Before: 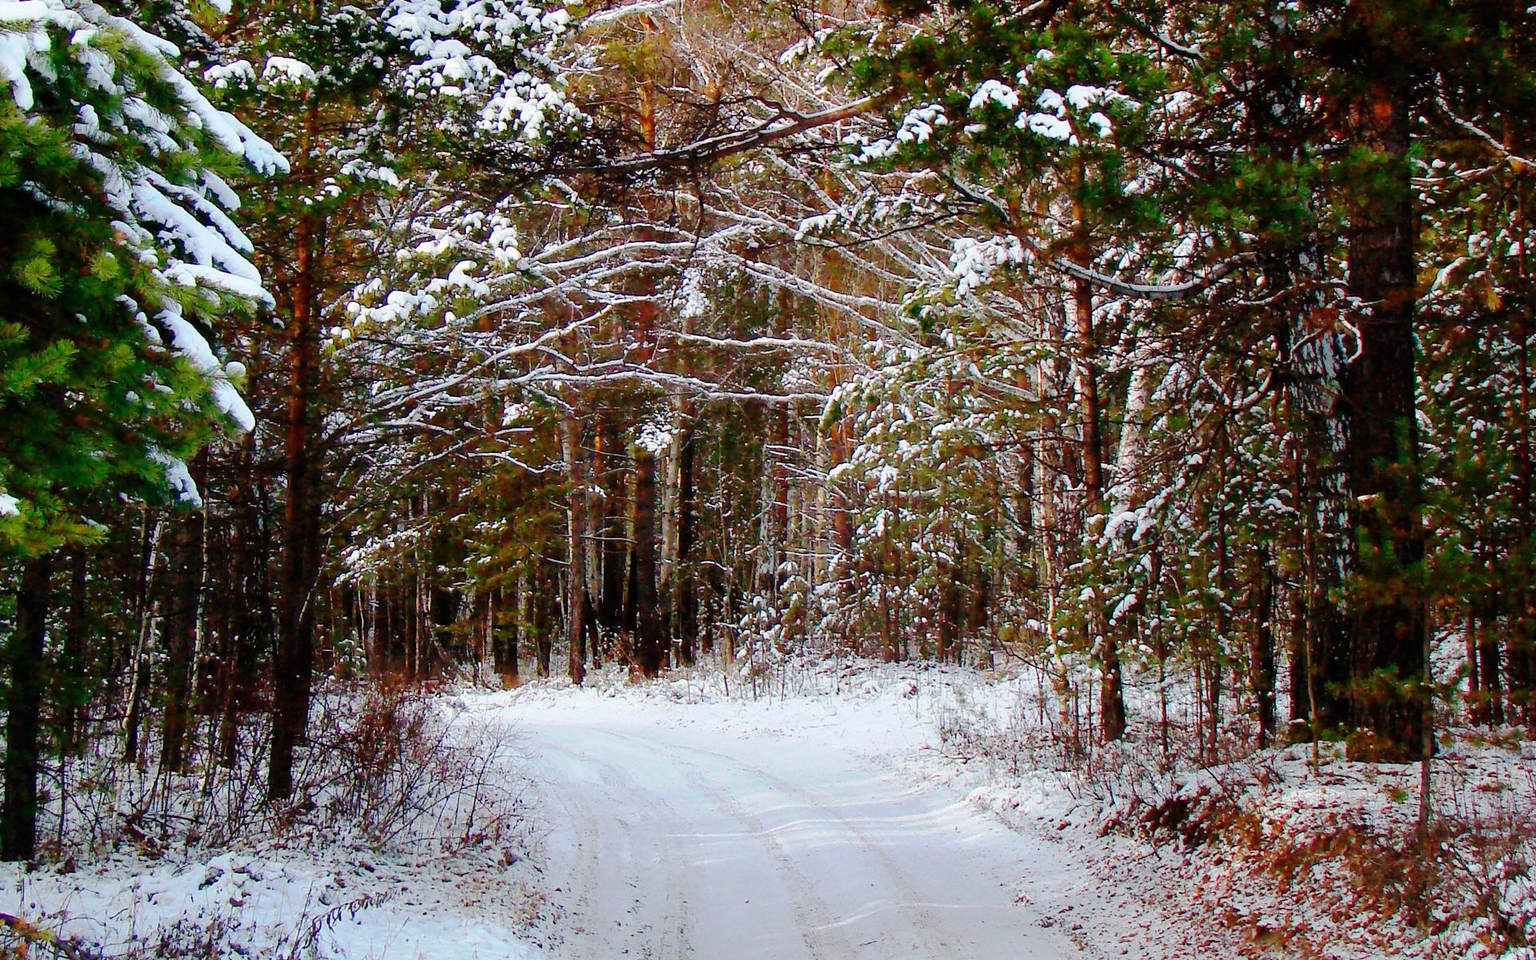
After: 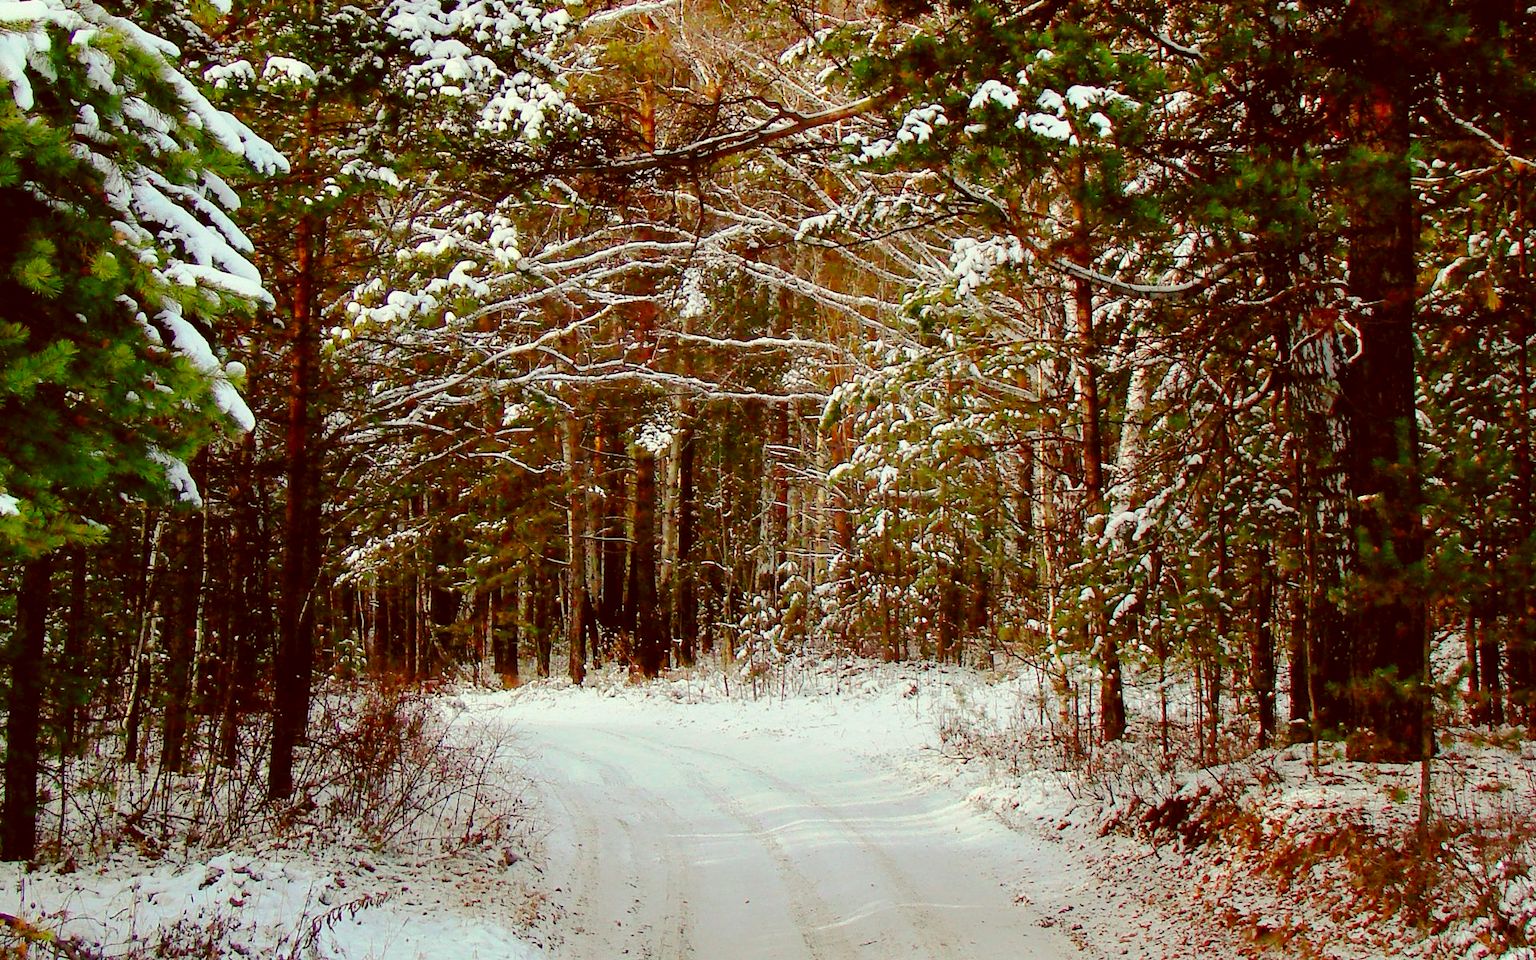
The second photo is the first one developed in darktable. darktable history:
color correction: highlights a* -5.41, highlights b* 9.8, shadows a* 9.93, shadows b* 24.28
